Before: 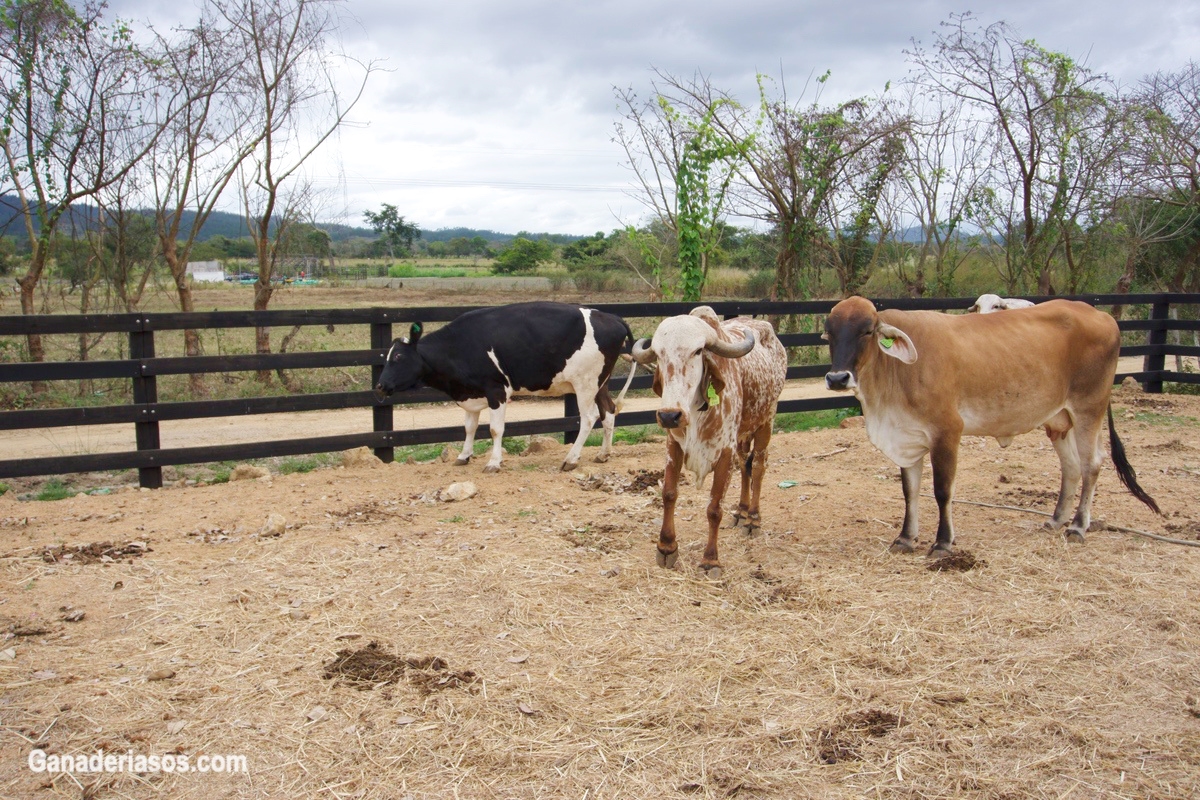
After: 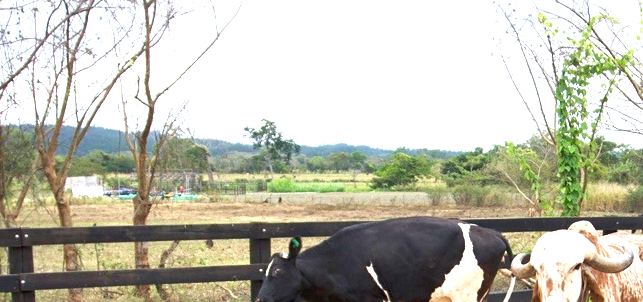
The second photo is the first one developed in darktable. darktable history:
exposure: black level correction 0.001, exposure 1.129 EV, compensate exposure bias true, compensate highlight preservation false
sharpen: amount 0.2
crop: left 10.121%, top 10.631%, right 36.218%, bottom 51.526%
